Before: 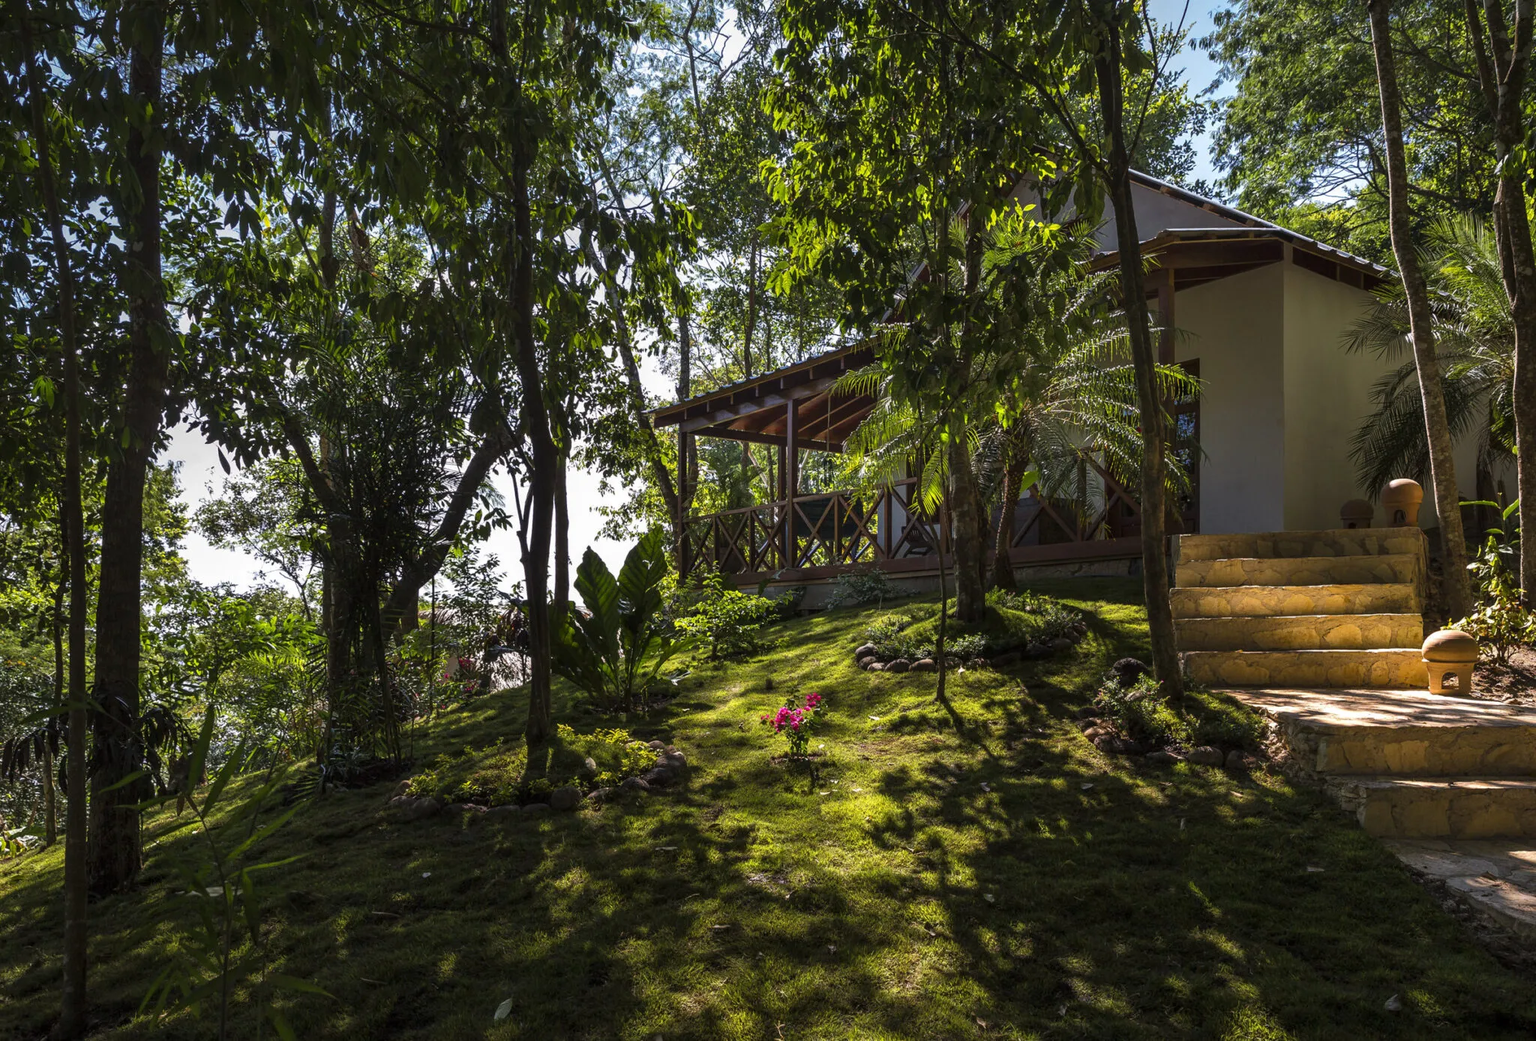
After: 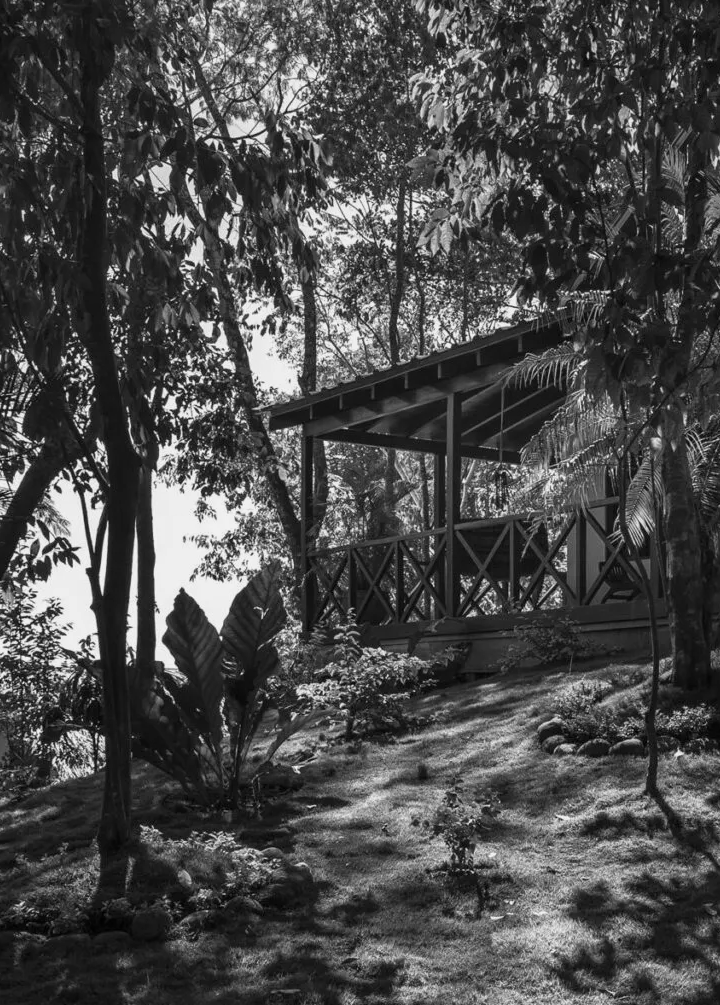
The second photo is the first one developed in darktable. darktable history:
monochrome: a 73.58, b 64.21
crop and rotate: left 29.476%, top 10.214%, right 35.32%, bottom 17.333%
